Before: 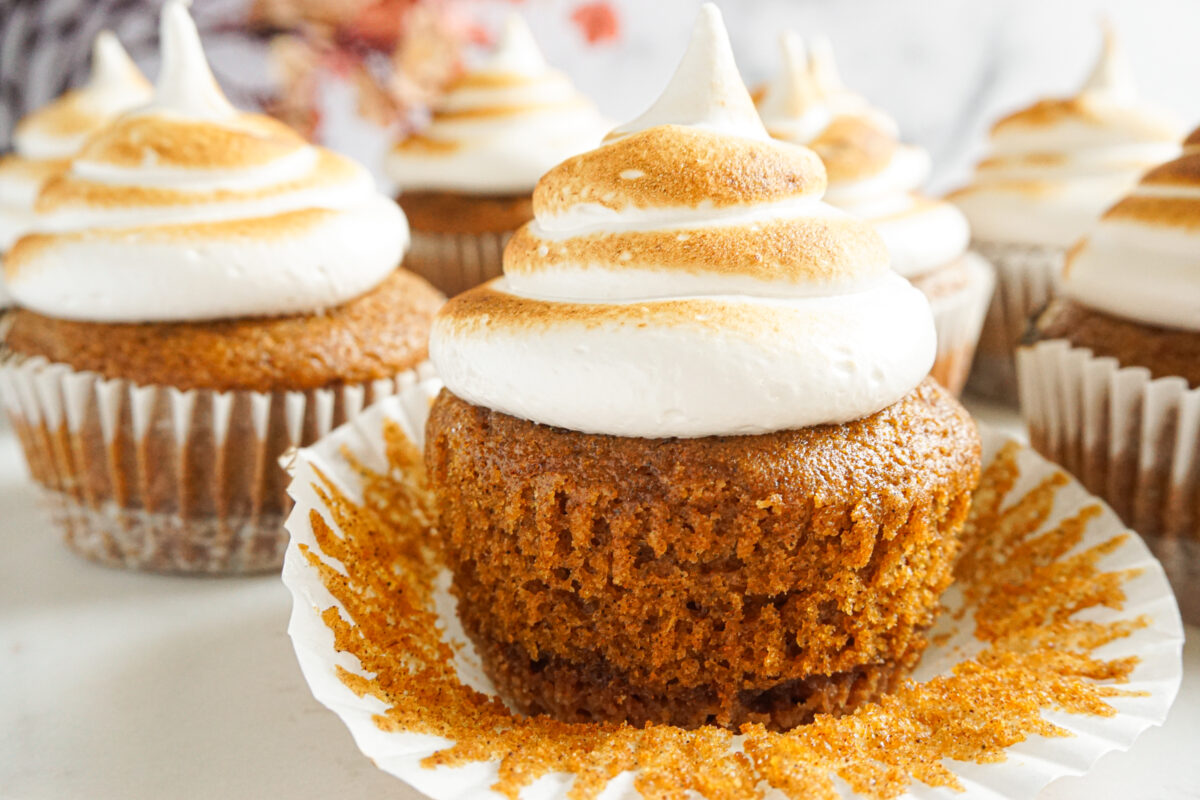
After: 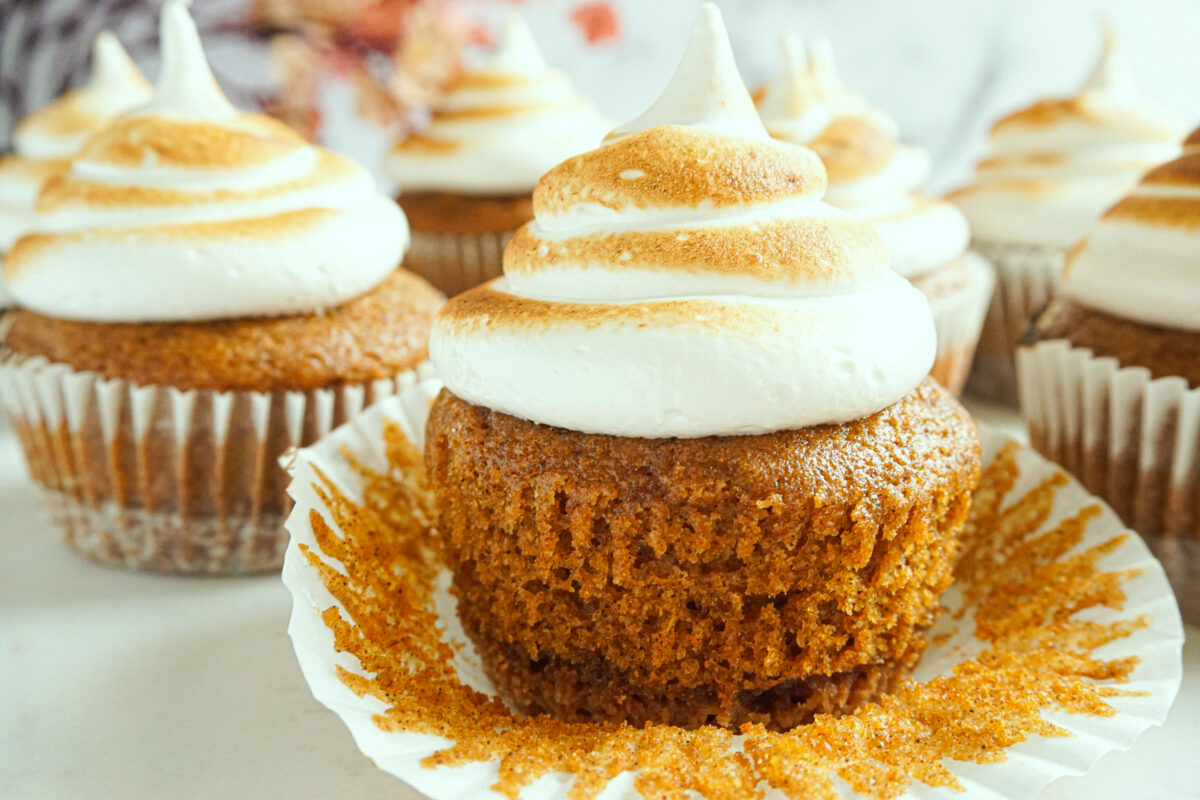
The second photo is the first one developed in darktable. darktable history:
color correction: highlights a* -6.59, highlights b* 0.416
